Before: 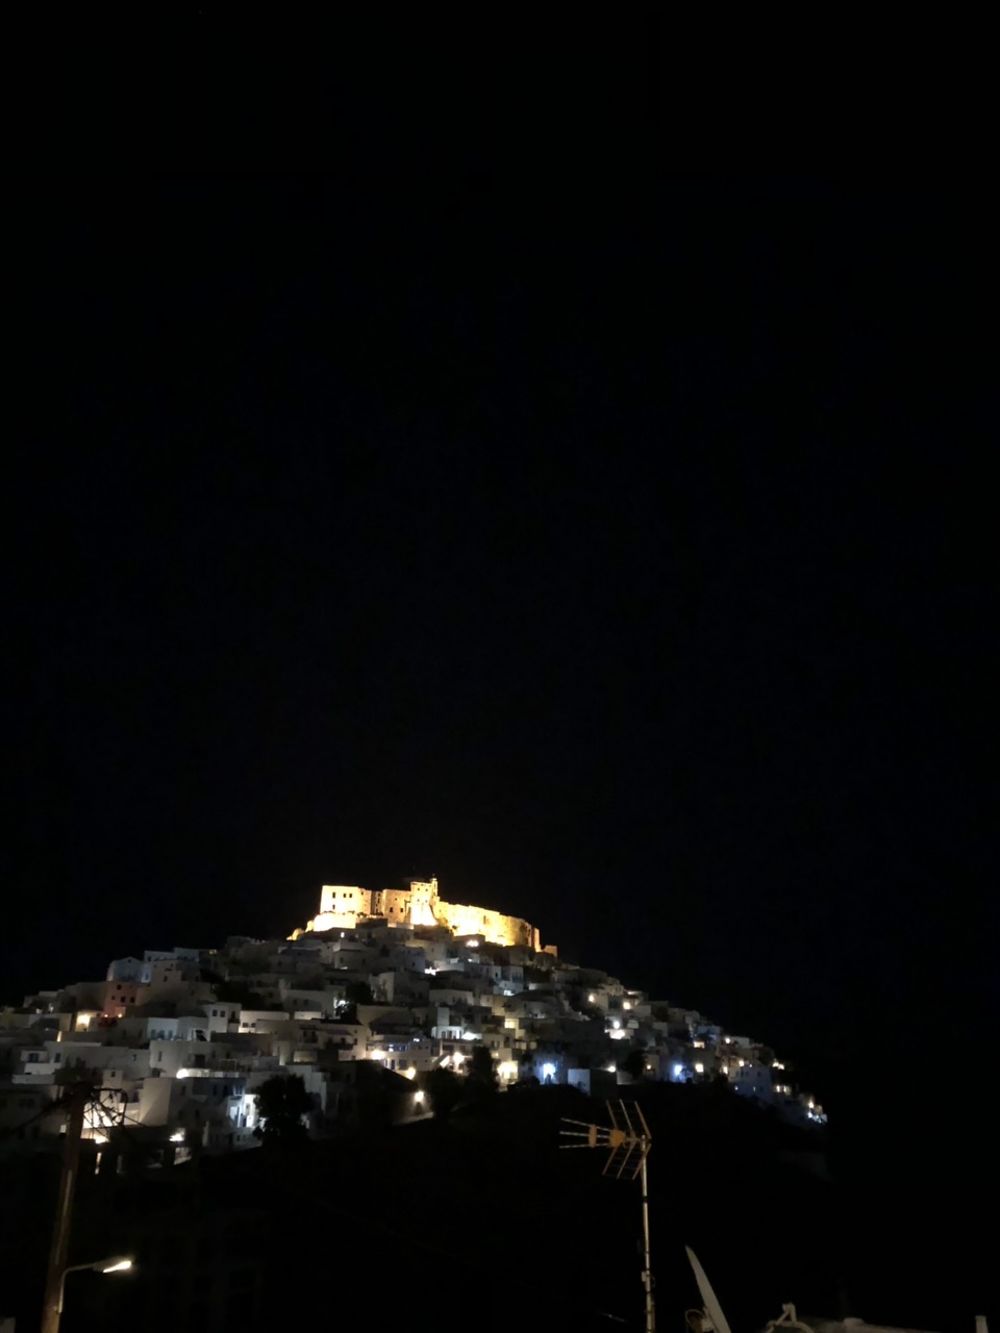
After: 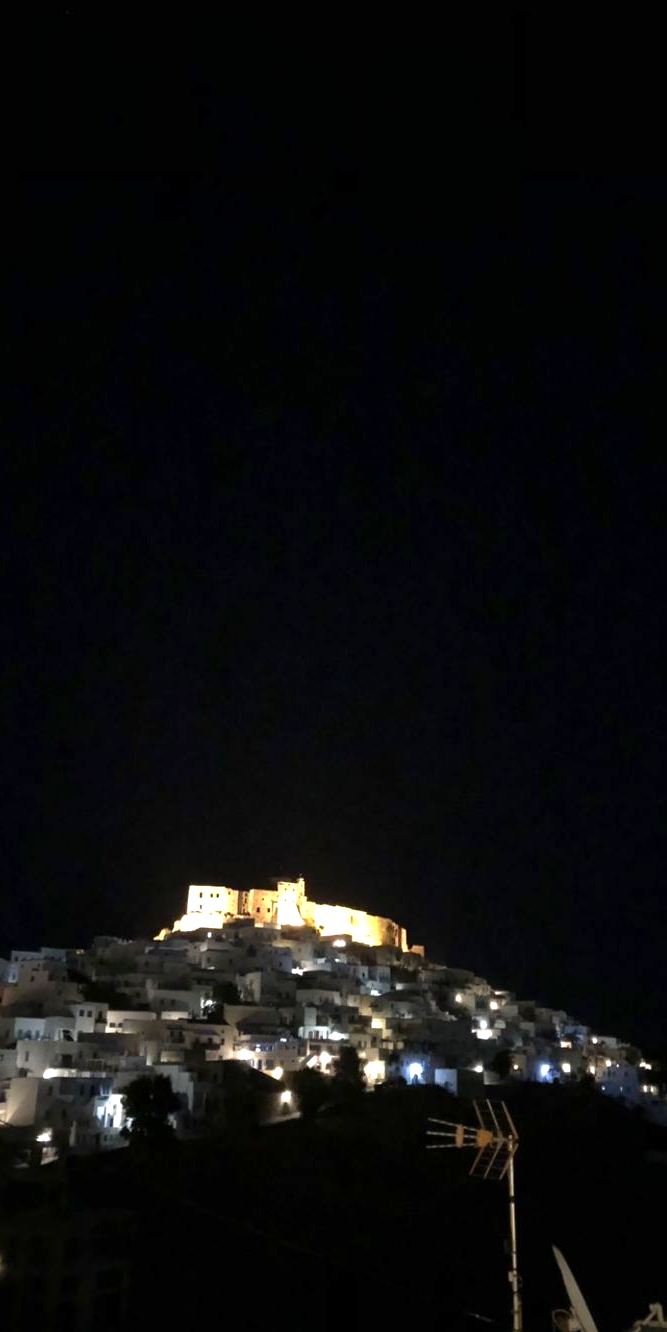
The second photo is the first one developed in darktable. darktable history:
crop and rotate: left 13.397%, right 19.871%
exposure: exposure 0.722 EV, compensate exposure bias true, compensate highlight preservation false
